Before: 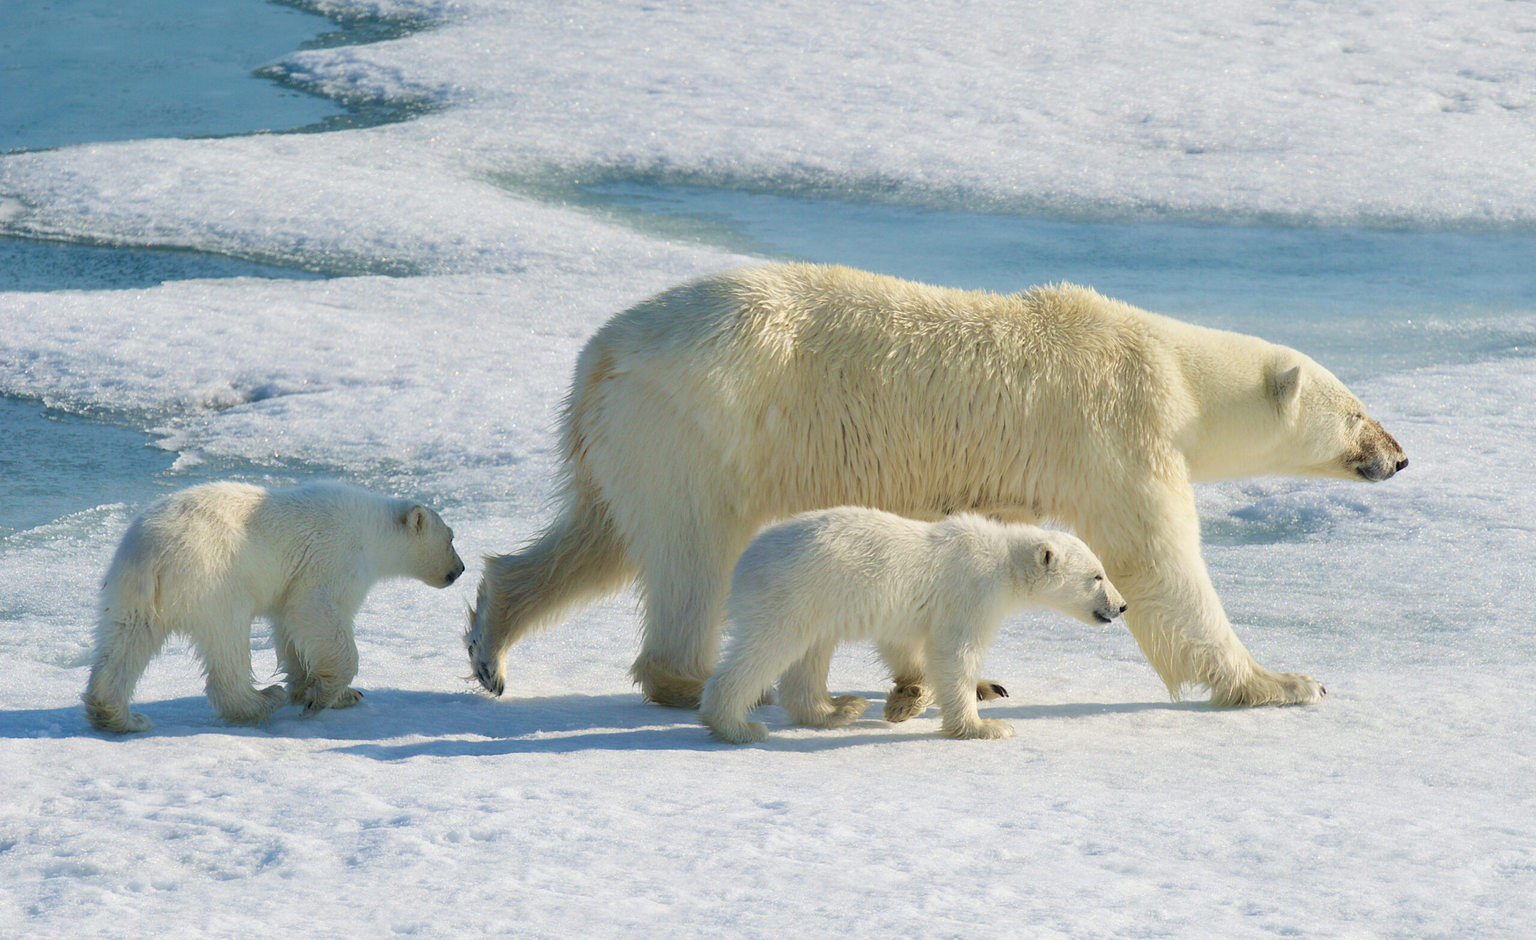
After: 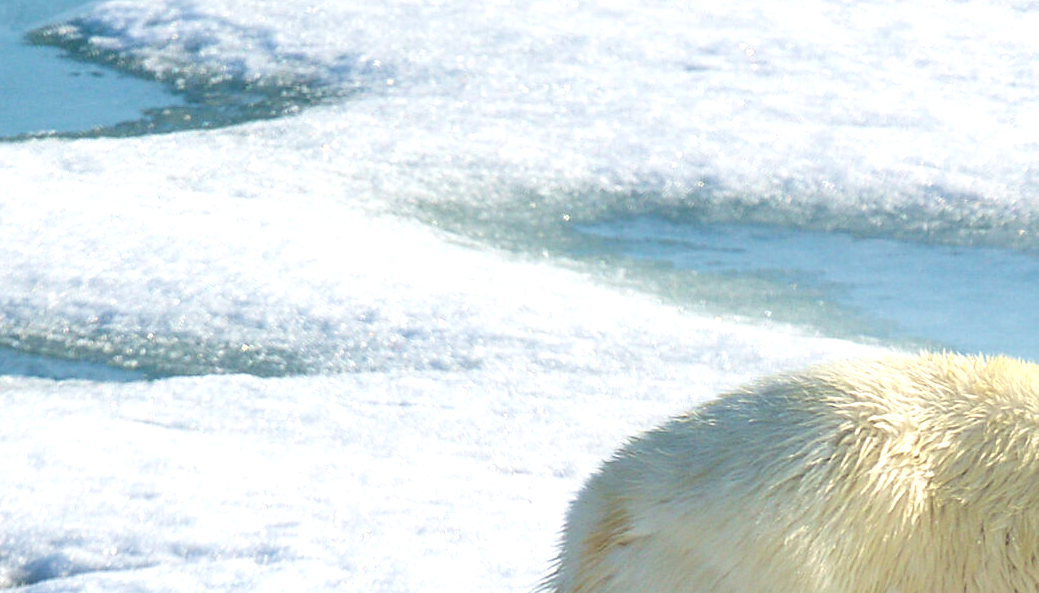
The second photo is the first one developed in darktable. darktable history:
exposure: black level correction 0, exposure 0.7 EV, compensate exposure bias true, compensate highlight preservation false
sharpen: radius 1.864, amount 0.398, threshold 1.271
crop: left 15.452%, top 5.459%, right 43.956%, bottom 56.62%
